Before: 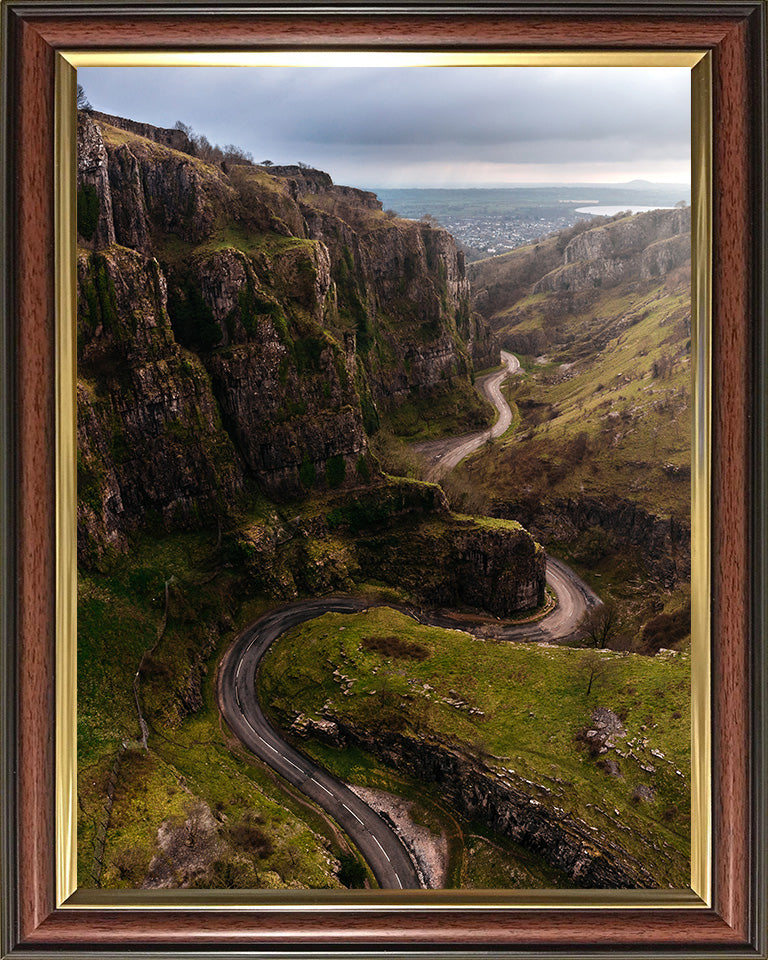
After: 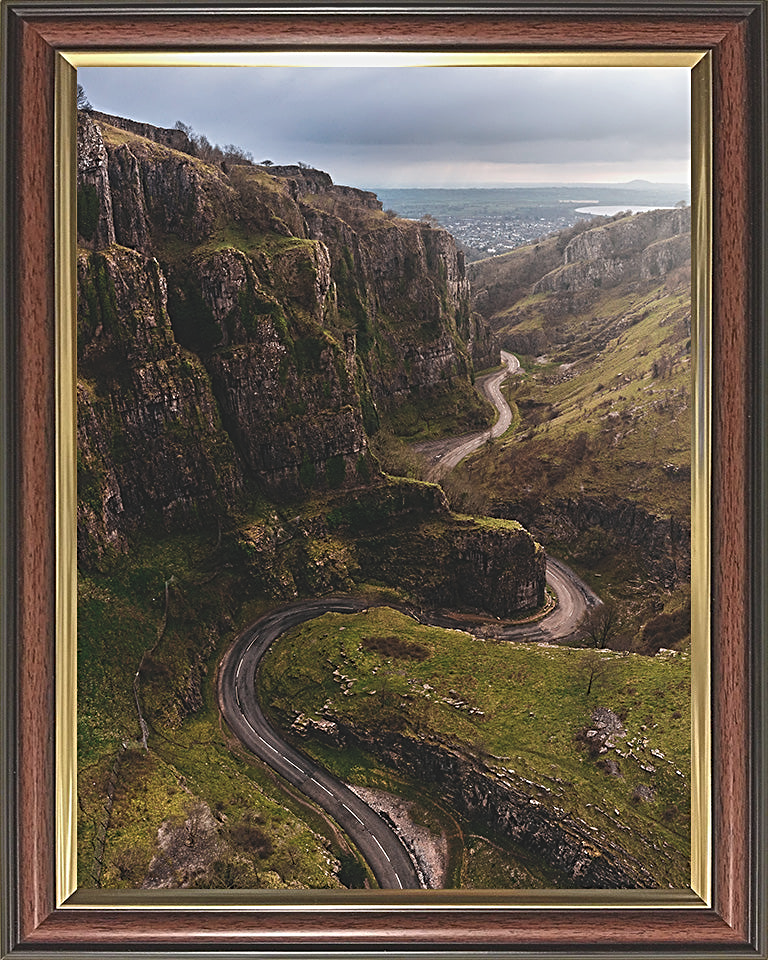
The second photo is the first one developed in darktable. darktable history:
sharpen: radius 2.543, amount 0.636
color balance: lift [1.01, 1, 1, 1], gamma [1.097, 1, 1, 1], gain [0.85, 1, 1, 1]
